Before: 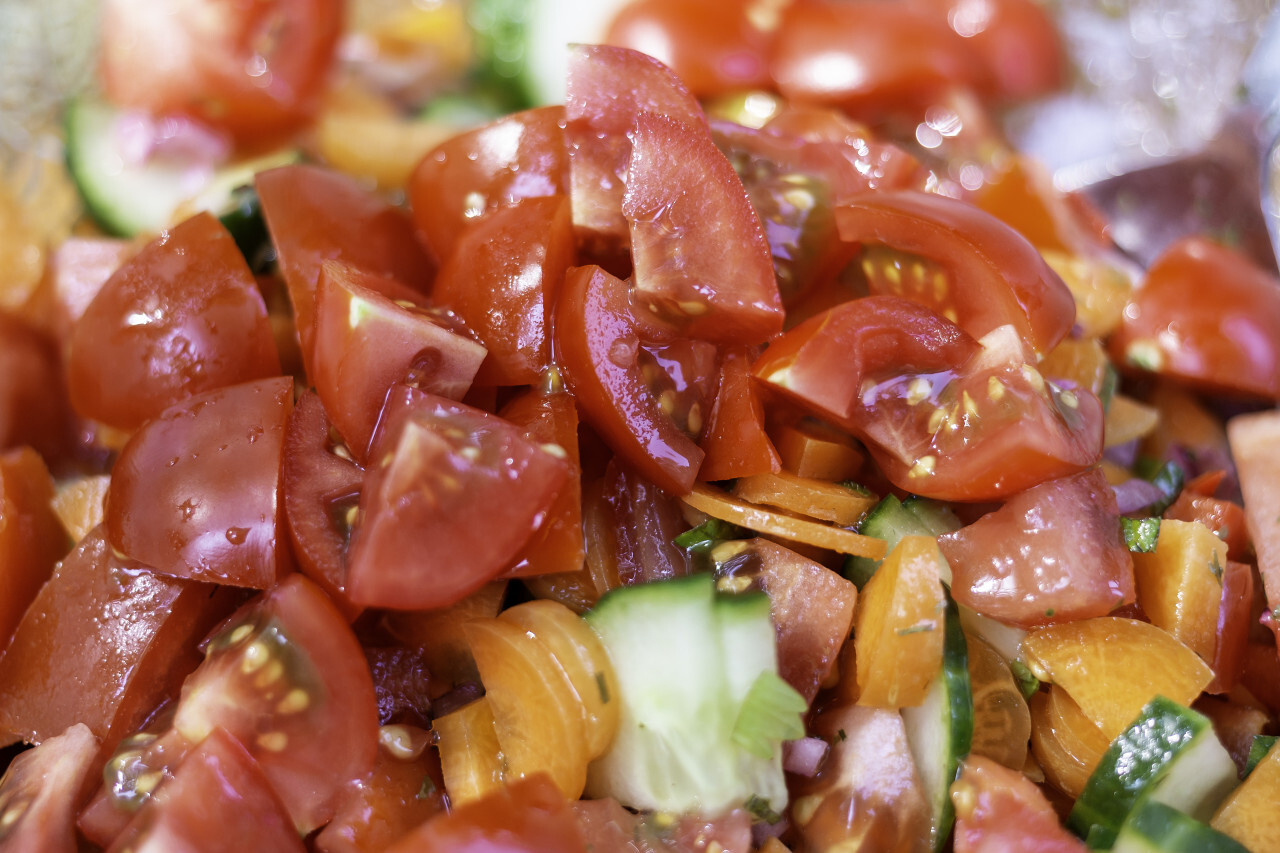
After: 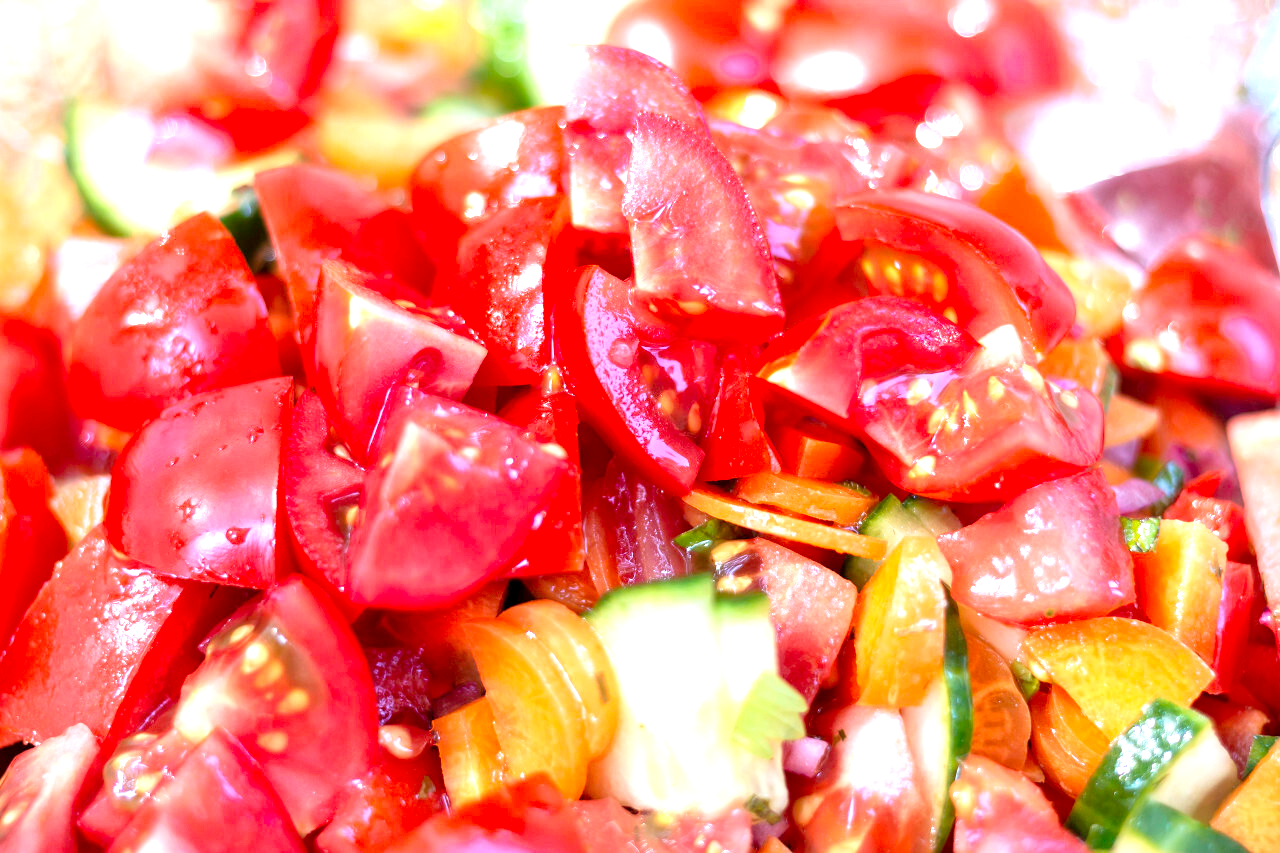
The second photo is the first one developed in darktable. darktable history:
color correction: highlights b* -0.043, saturation 0.981
exposure: black level correction 0, exposure 0.935 EV, compensate highlight preservation false
